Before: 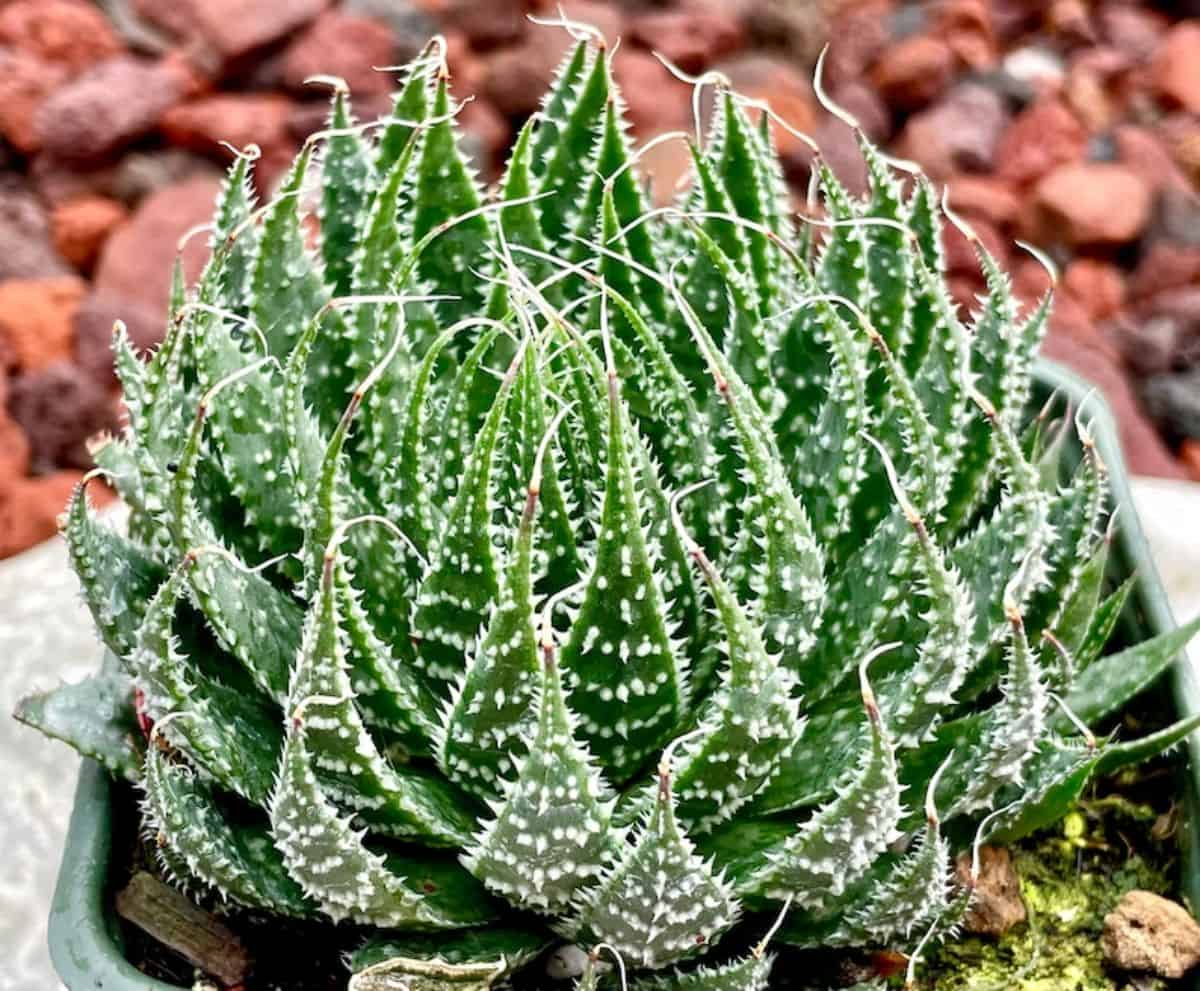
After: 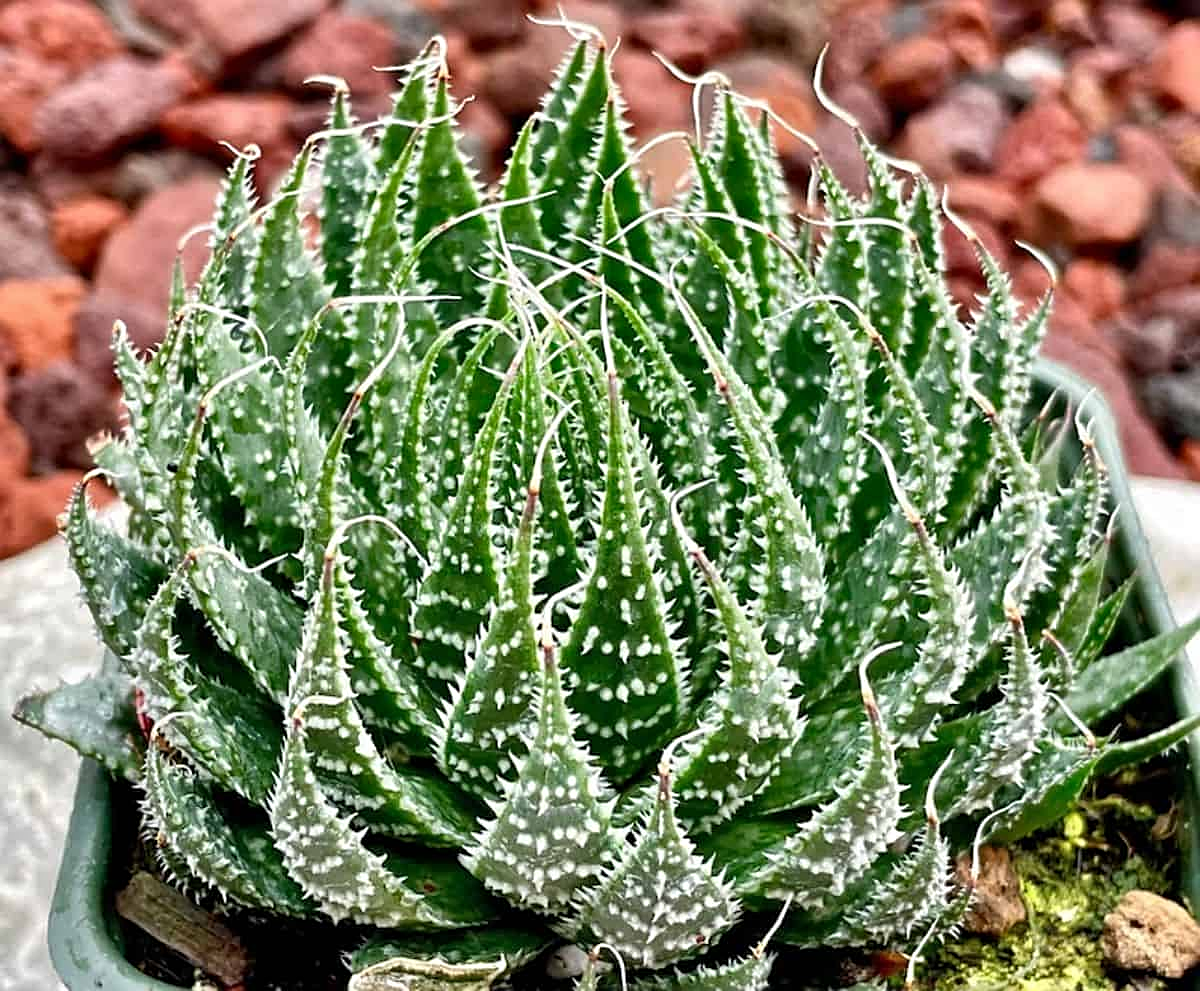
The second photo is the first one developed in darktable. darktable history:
shadows and highlights: radius 102.51, shadows 50.61, highlights -63.97, soften with gaussian
sharpen: on, module defaults
